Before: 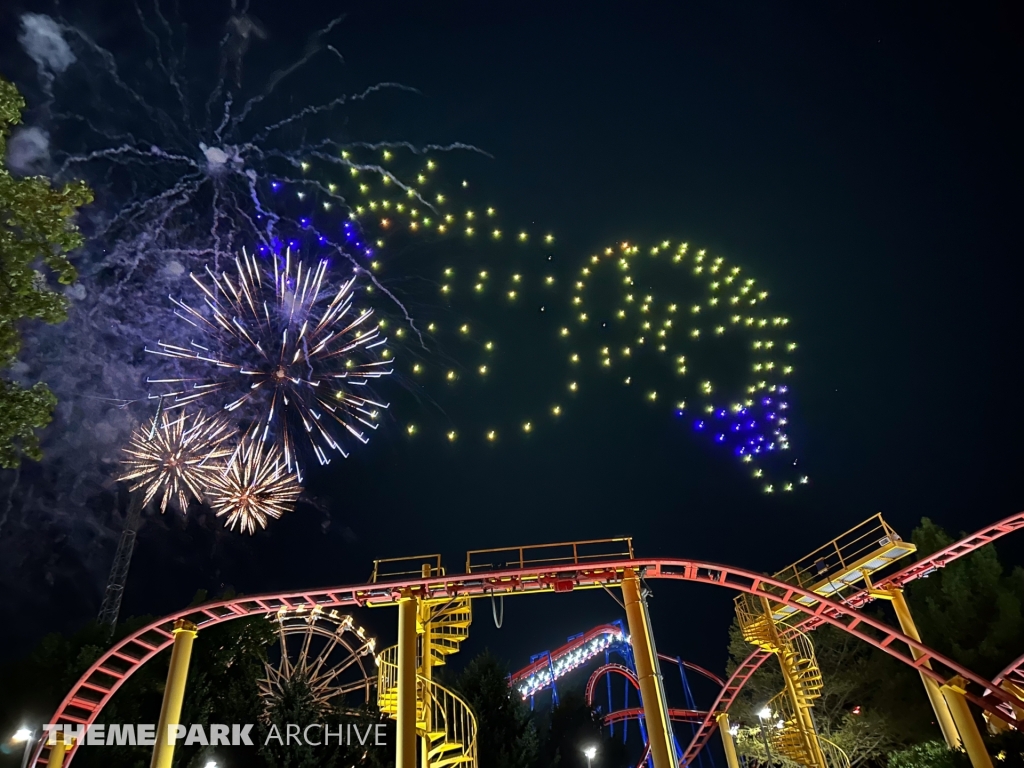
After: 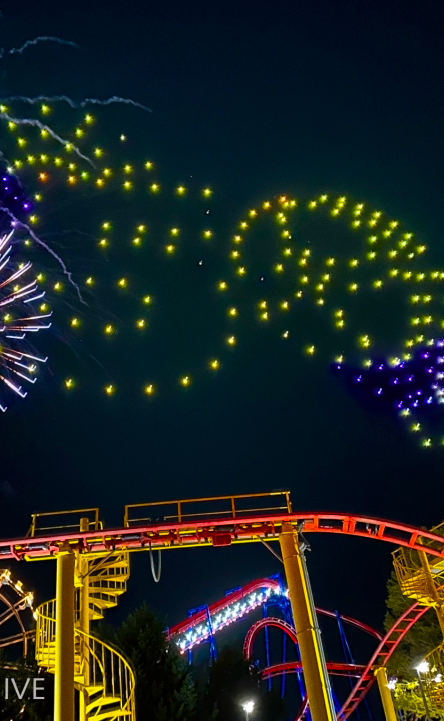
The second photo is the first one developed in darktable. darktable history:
color correction: highlights a* 3.12, highlights b* -1.55, shadows a* -0.101, shadows b* 2.52, saturation 0.98
color balance rgb: perceptual saturation grading › global saturation 100%
crop: left 33.452%, top 6.025%, right 23.155%
grain: coarseness 0.09 ISO, strength 16.61%
